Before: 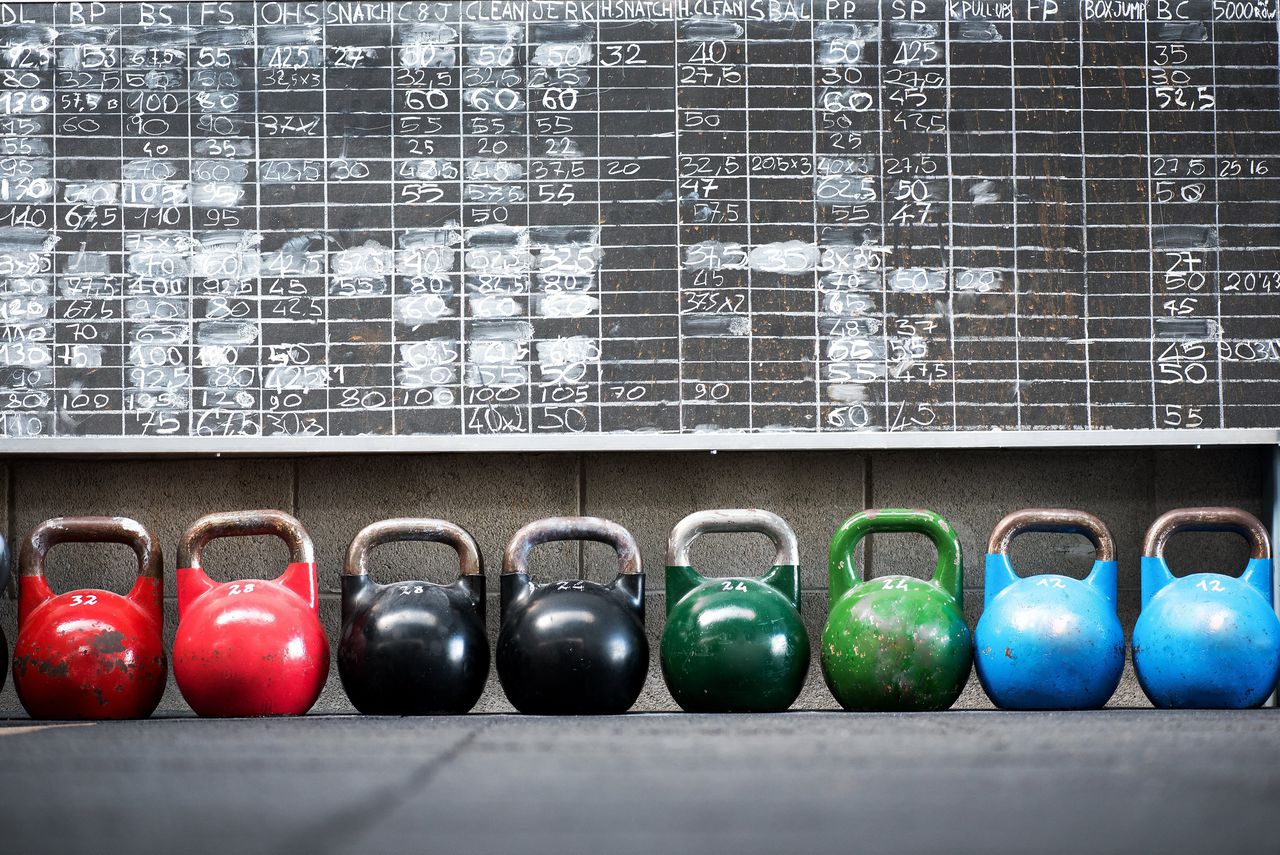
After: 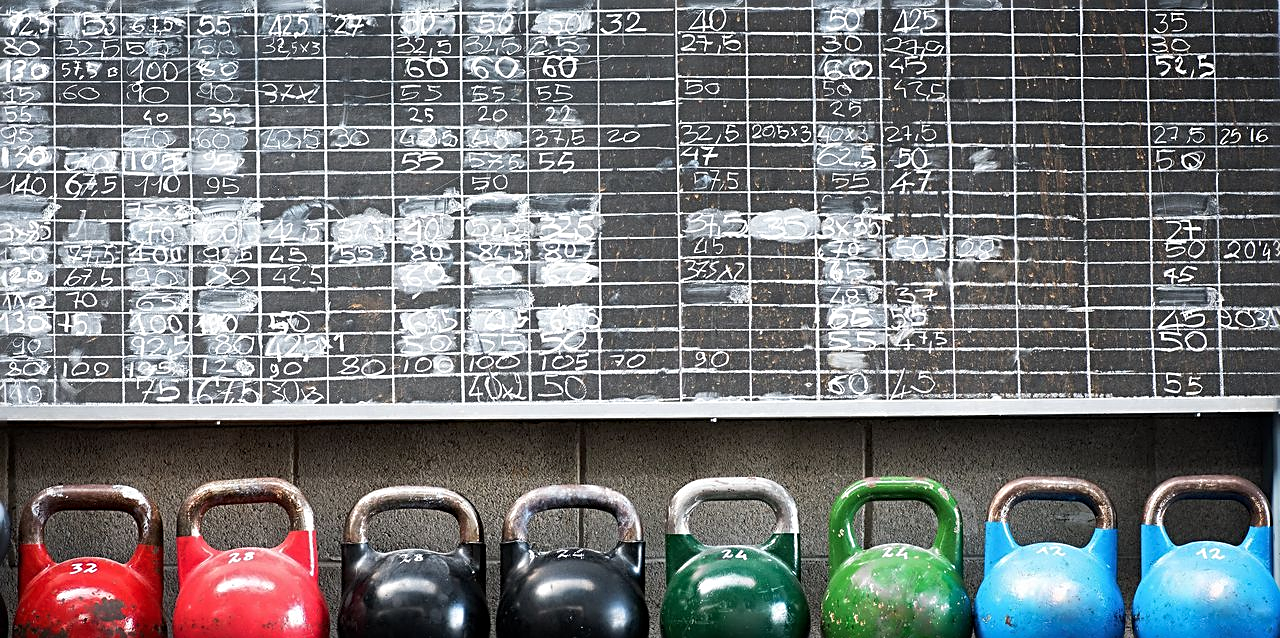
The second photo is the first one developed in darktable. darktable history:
sharpen: radius 2.533, amount 0.62
crop: top 3.761%, bottom 21.542%
